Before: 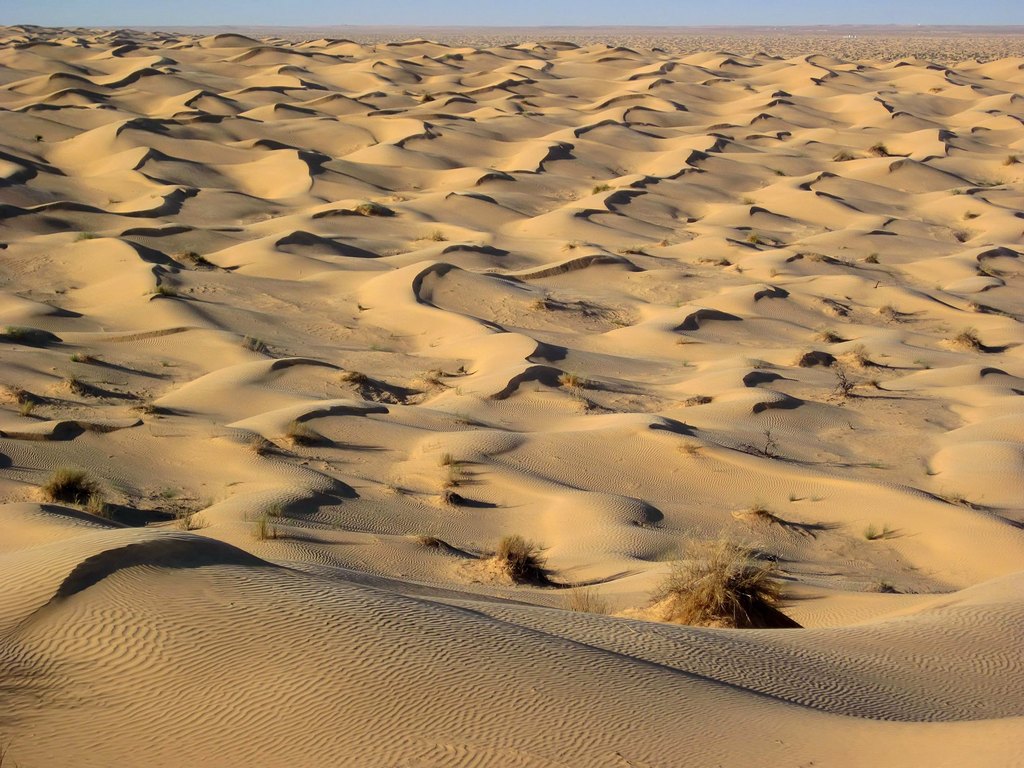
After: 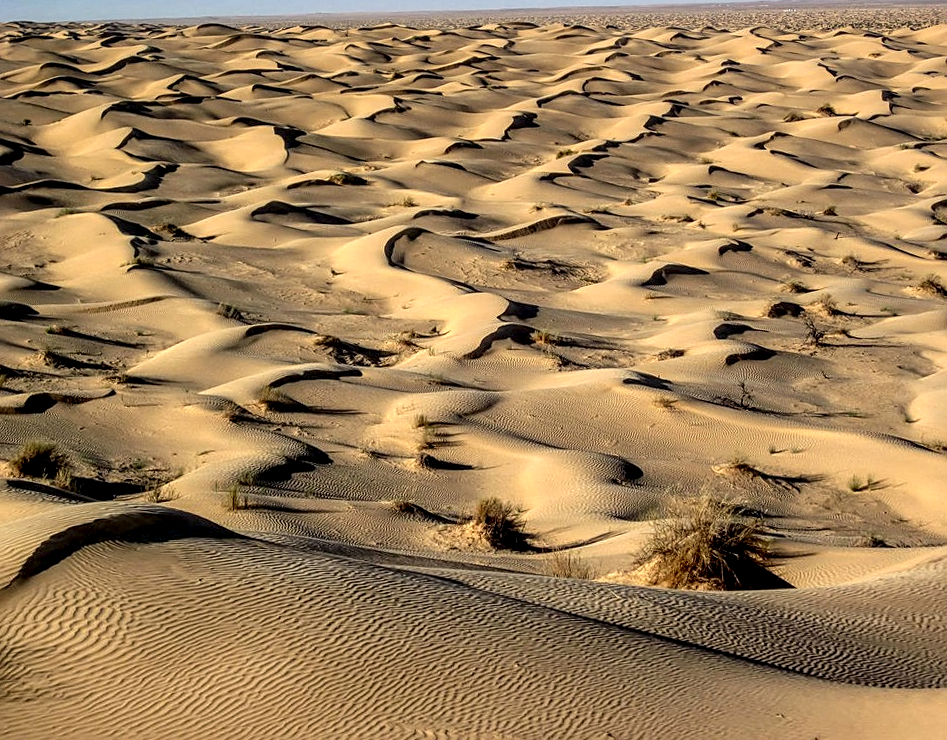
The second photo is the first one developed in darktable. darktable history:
sharpen: on, module defaults
rotate and perspective: rotation -1.68°, lens shift (vertical) -0.146, crop left 0.049, crop right 0.912, crop top 0.032, crop bottom 0.96
local contrast: highlights 19%, detail 186%
